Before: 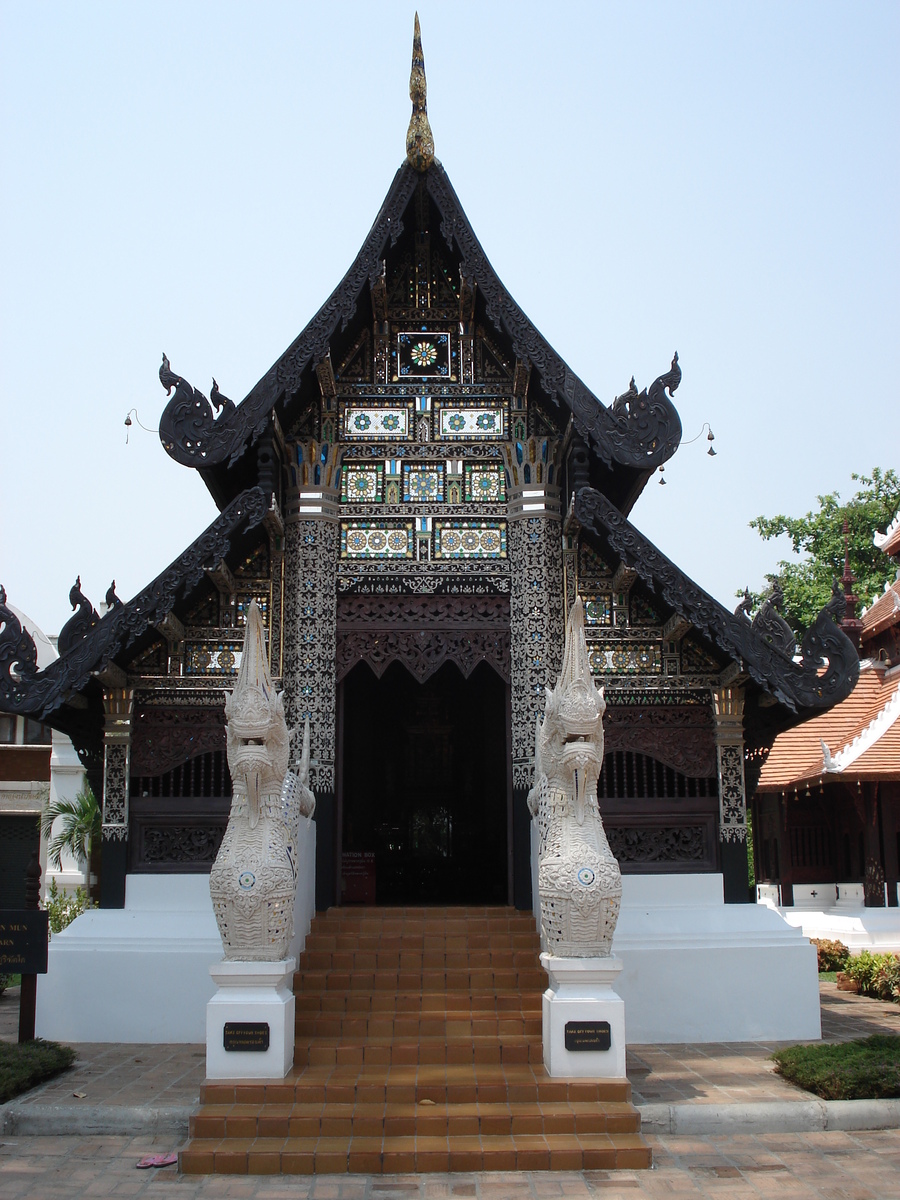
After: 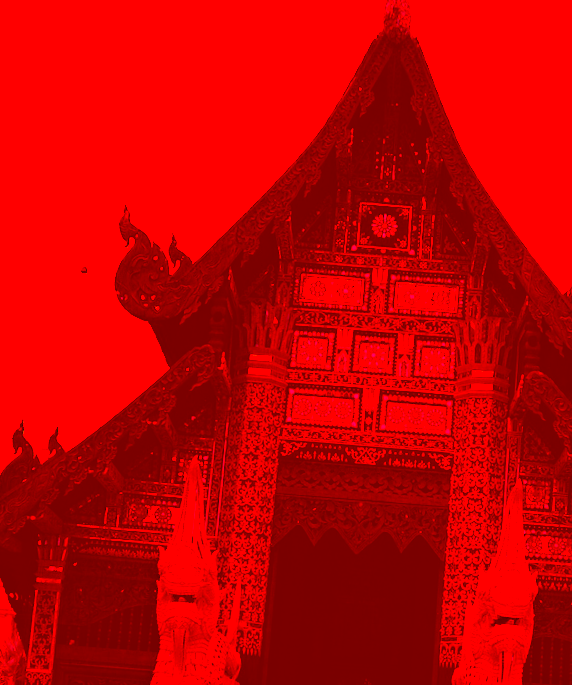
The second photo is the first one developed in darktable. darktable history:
haze removal: strength 0.431, compatibility mode true, adaptive false
exposure: black level correction 0, exposure -0.729 EV, compensate highlight preservation false
color correction: highlights a* -39.62, highlights b* -39.38, shadows a* -39.57, shadows b* -39.58, saturation -2.96
crop and rotate: angle -4.54°, left 2.198%, top 6.631%, right 27.726%, bottom 30.381%
